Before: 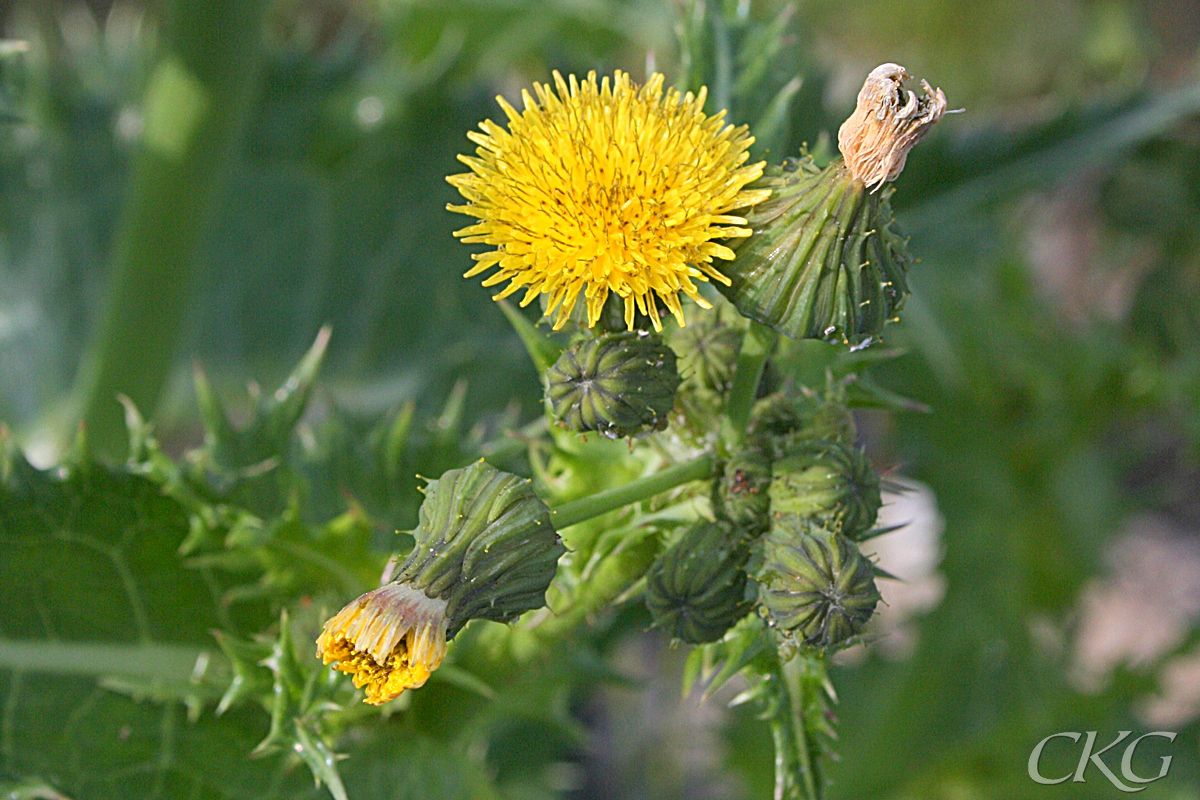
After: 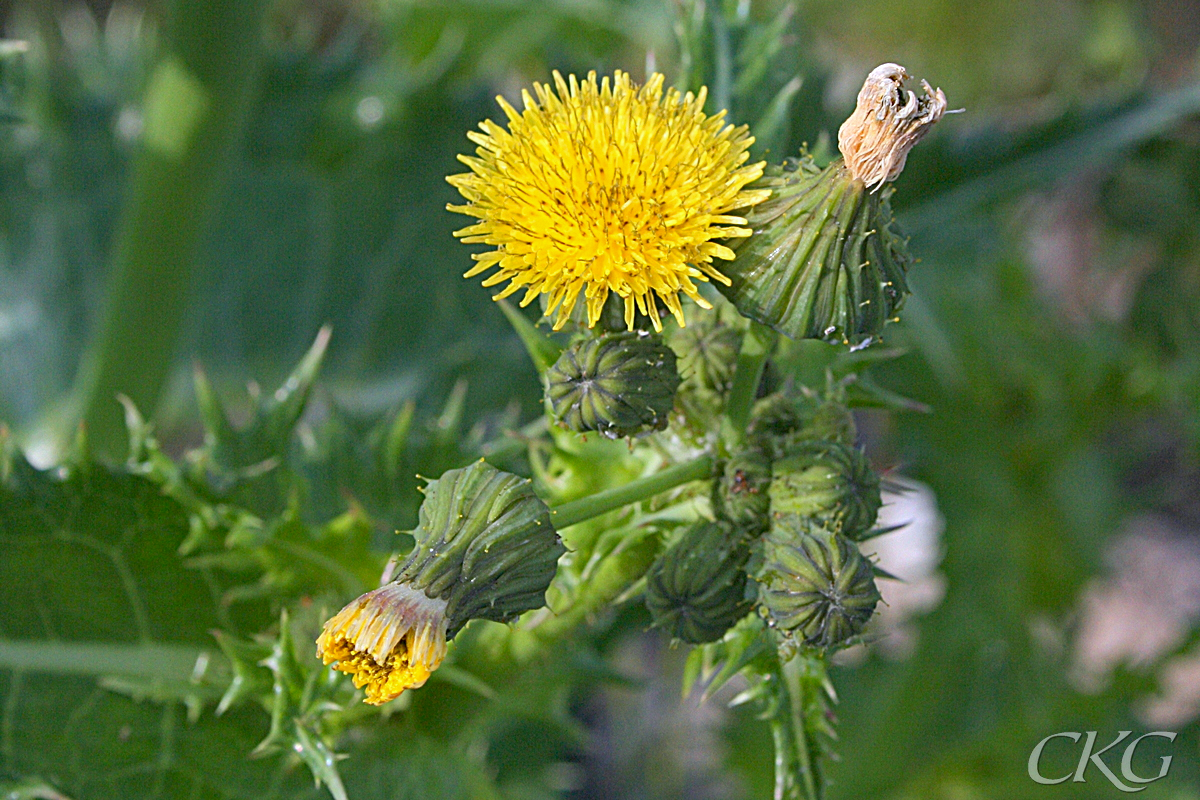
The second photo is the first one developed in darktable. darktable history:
white balance: red 0.974, blue 1.044
haze removal: compatibility mode true, adaptive false
